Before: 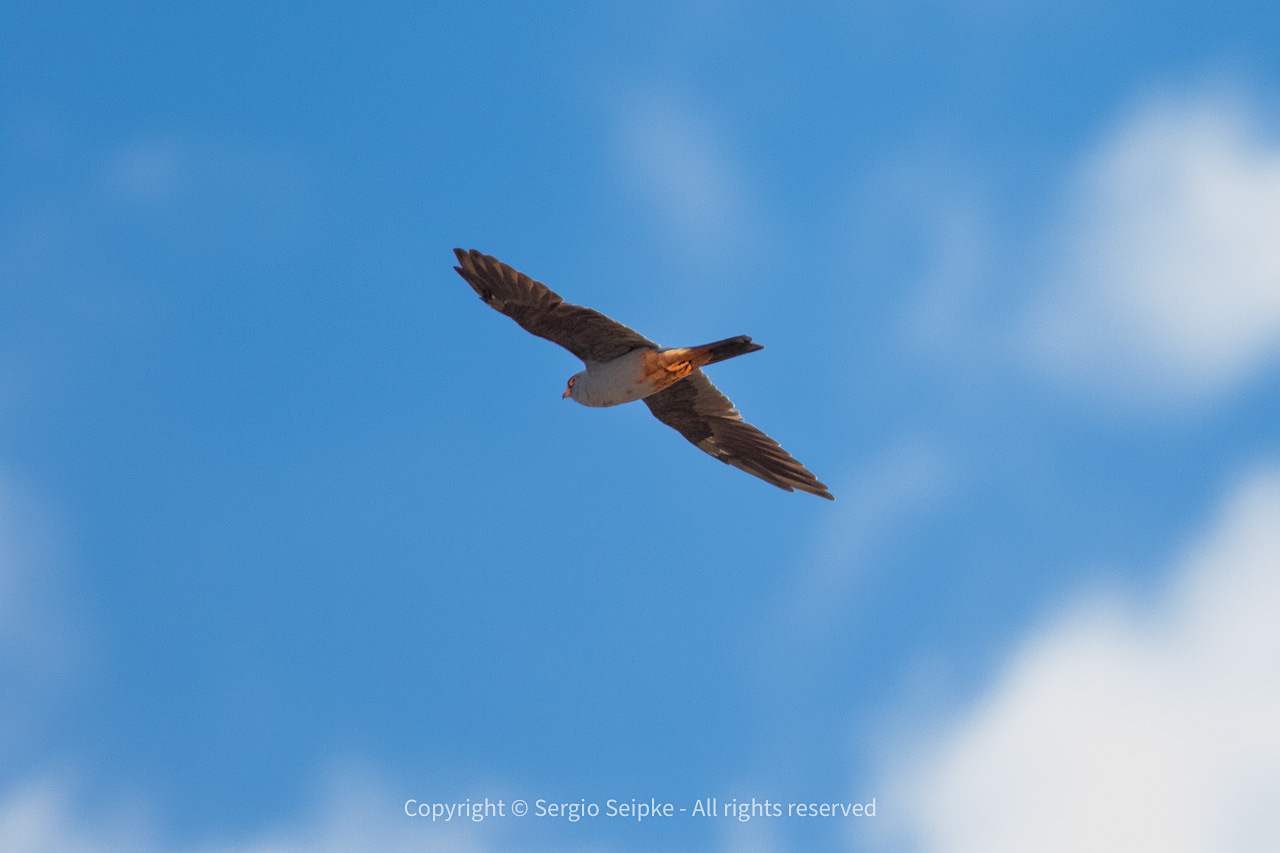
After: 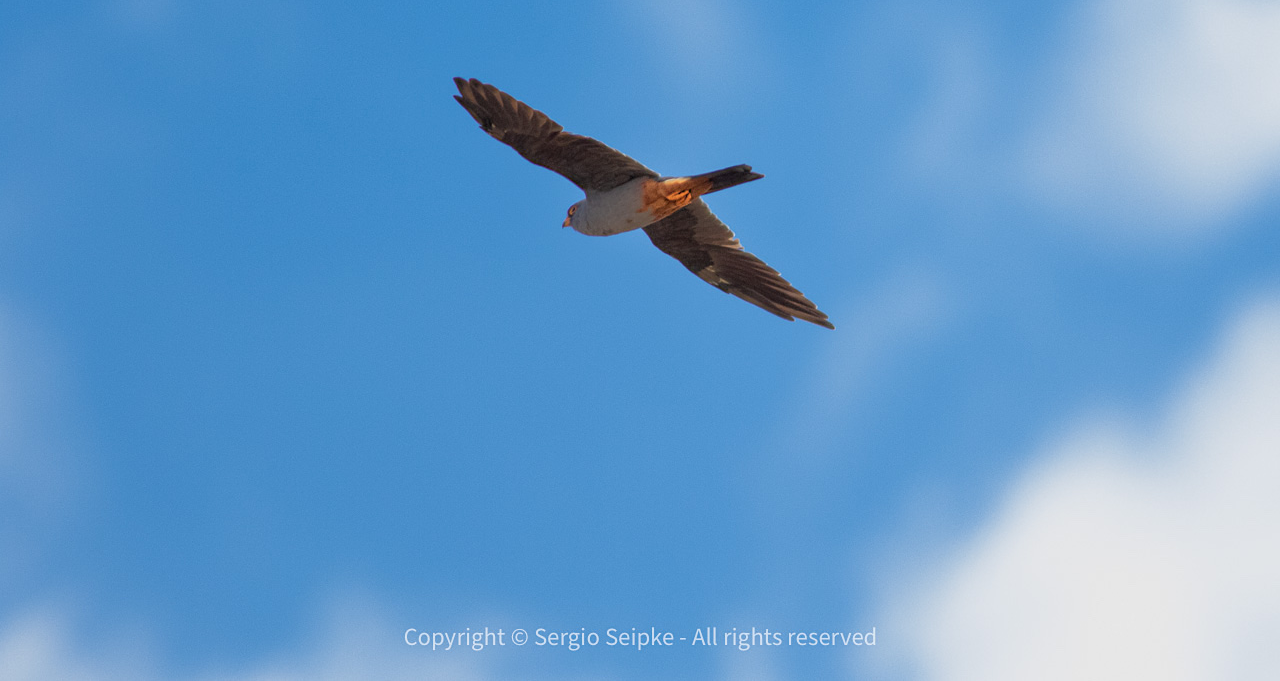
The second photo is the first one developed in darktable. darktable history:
crop and rotate: top 20.138%
